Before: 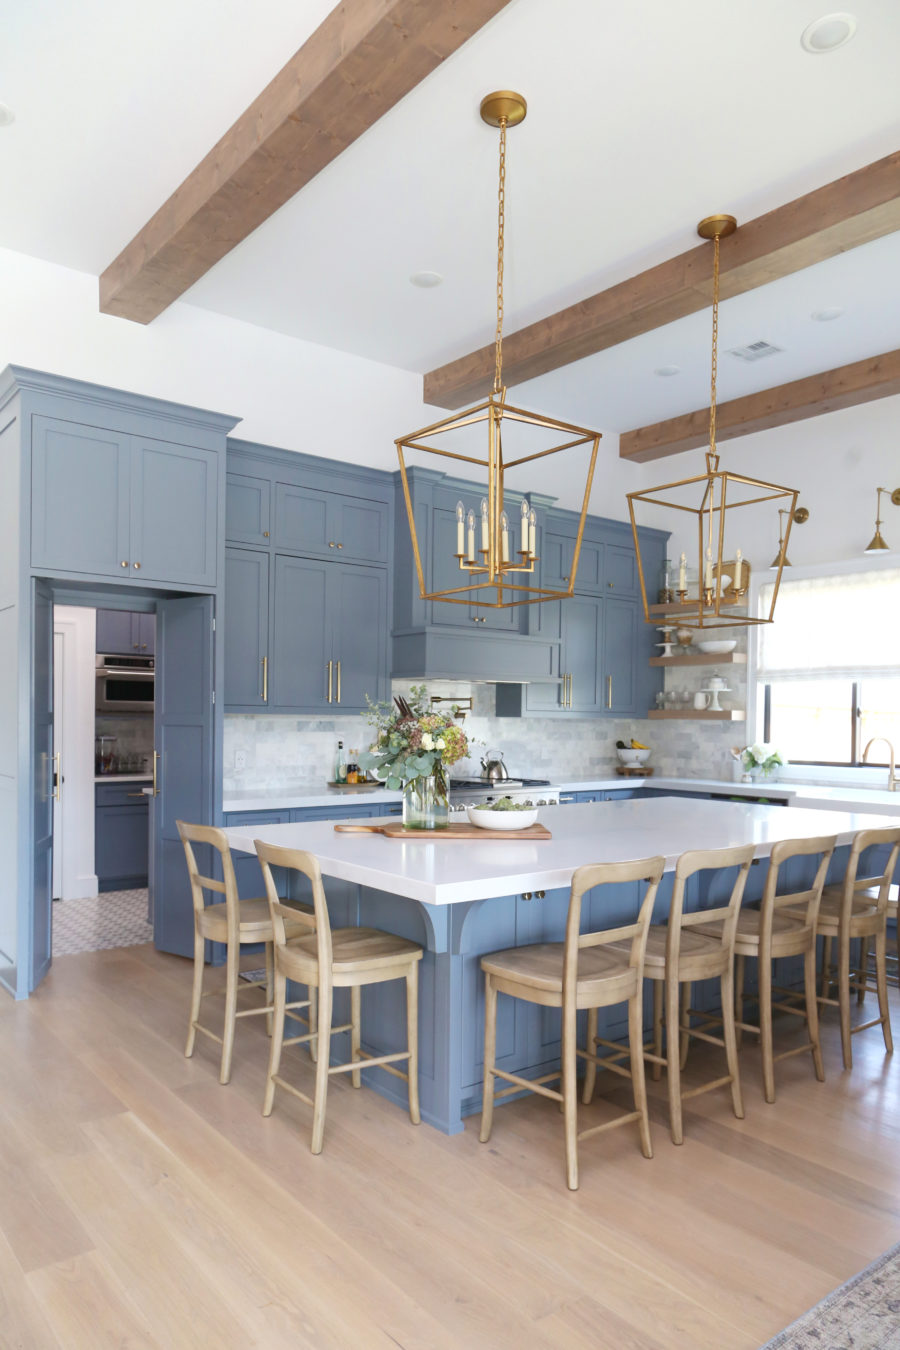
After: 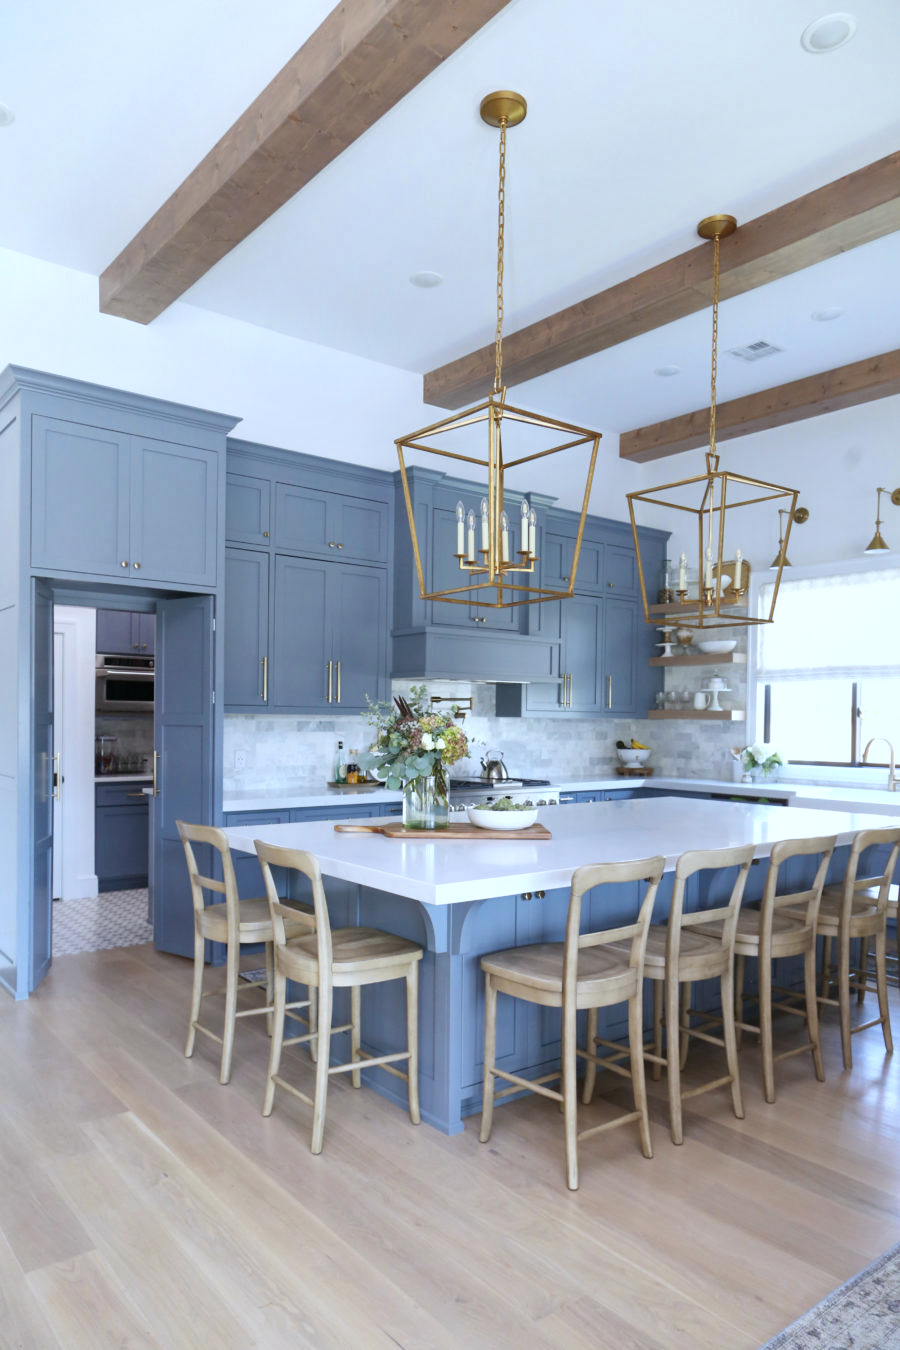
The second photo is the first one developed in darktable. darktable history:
white balance: red 0.924, blue 1.095
local contrast: mode bilateral grid, contrast 20, coarseness 50, detail 130%, midtone range 0.2
